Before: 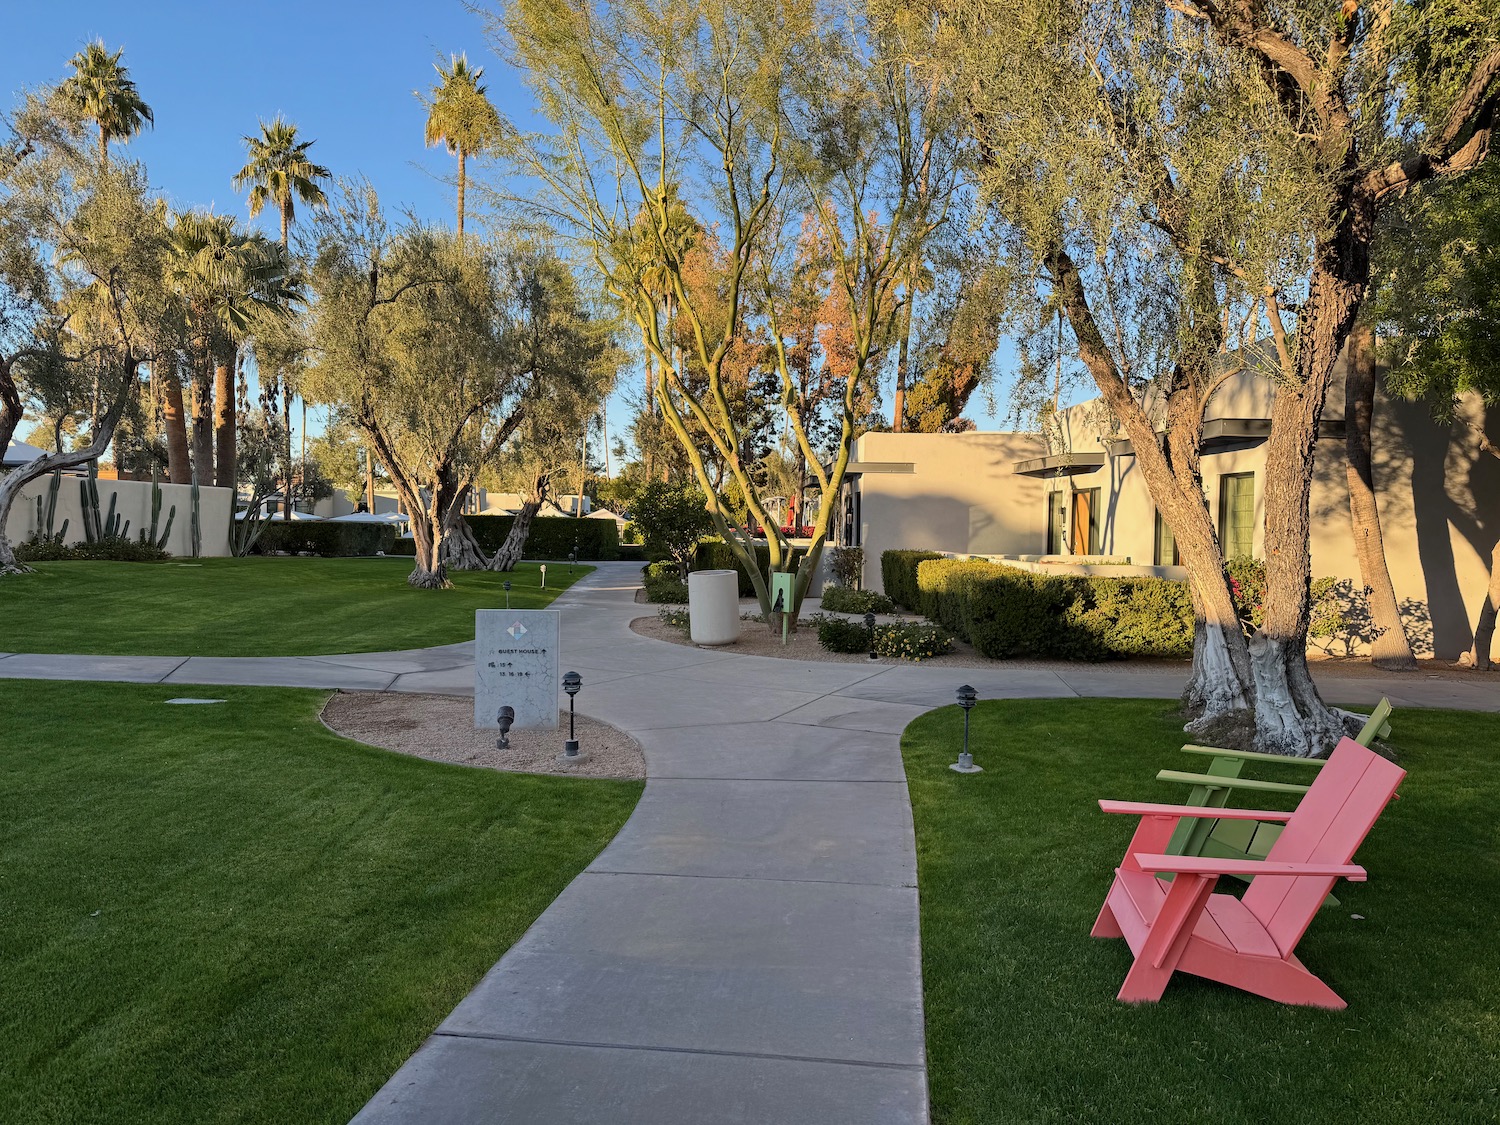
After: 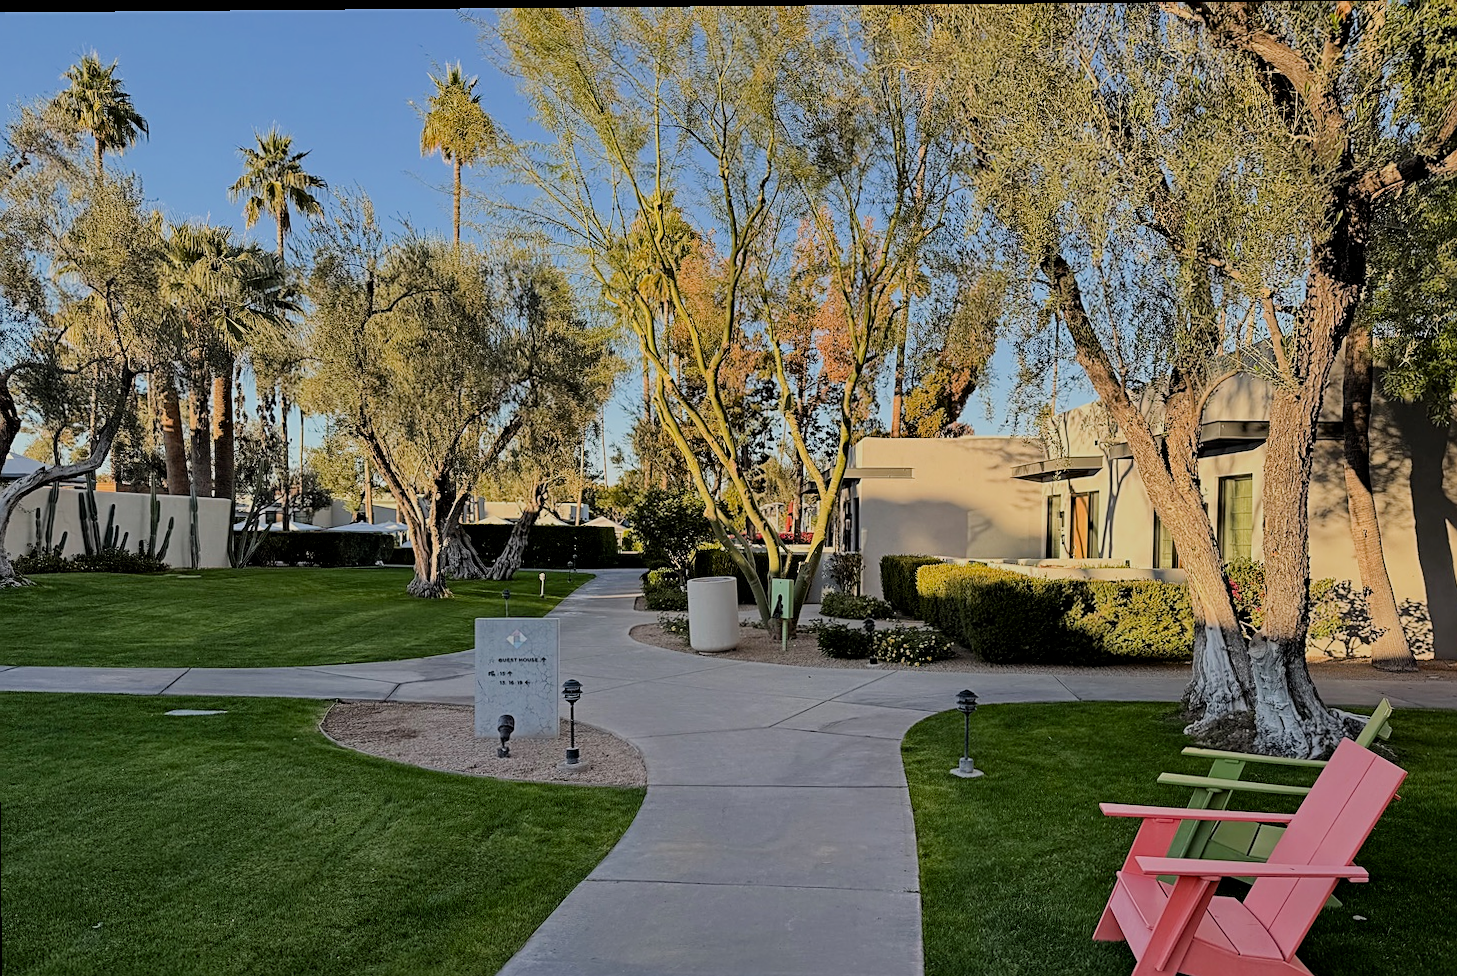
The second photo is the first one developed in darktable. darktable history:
sharpen: on, module defaults
crop and rotate: angle 0.499°, left 0.413%, right 3.052%, bottom 14.151%
filmic rgb: black relative exposure -7.65 EV, white relative exposure 4.56 EV, threshold 5.97 EV, hardness 3.61, enable highlight reconstruction true
